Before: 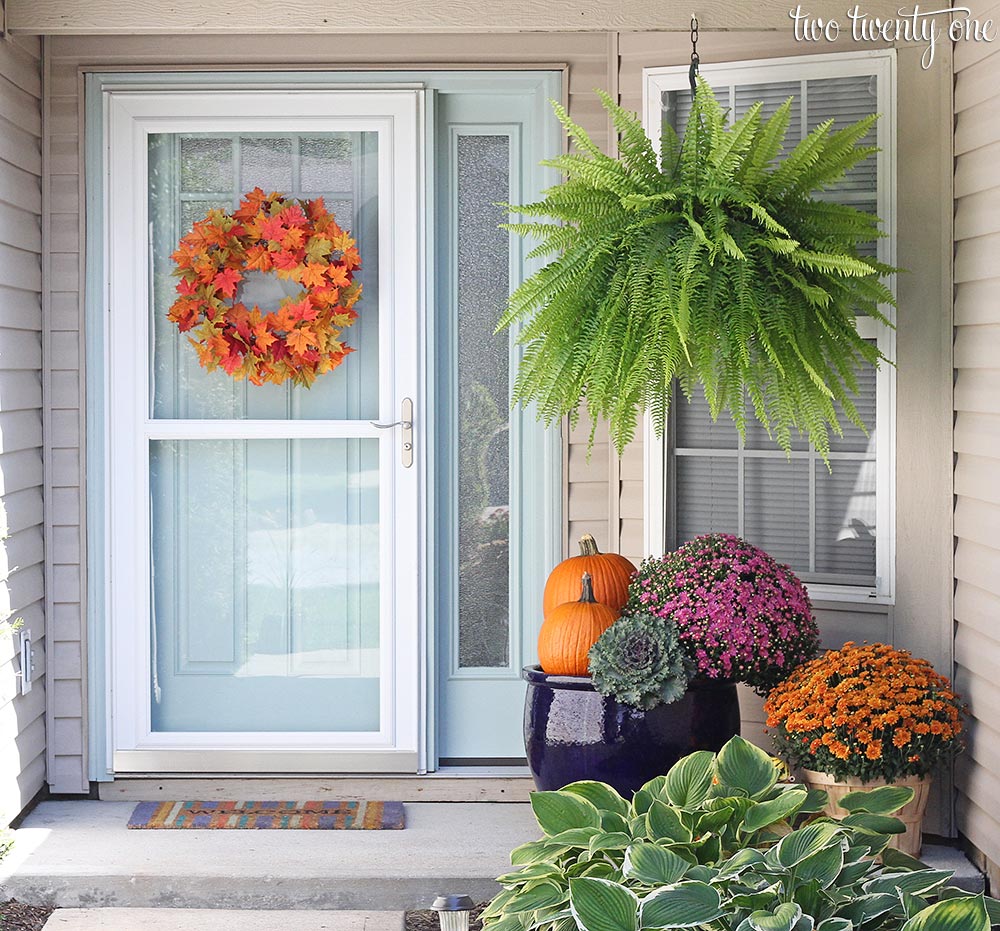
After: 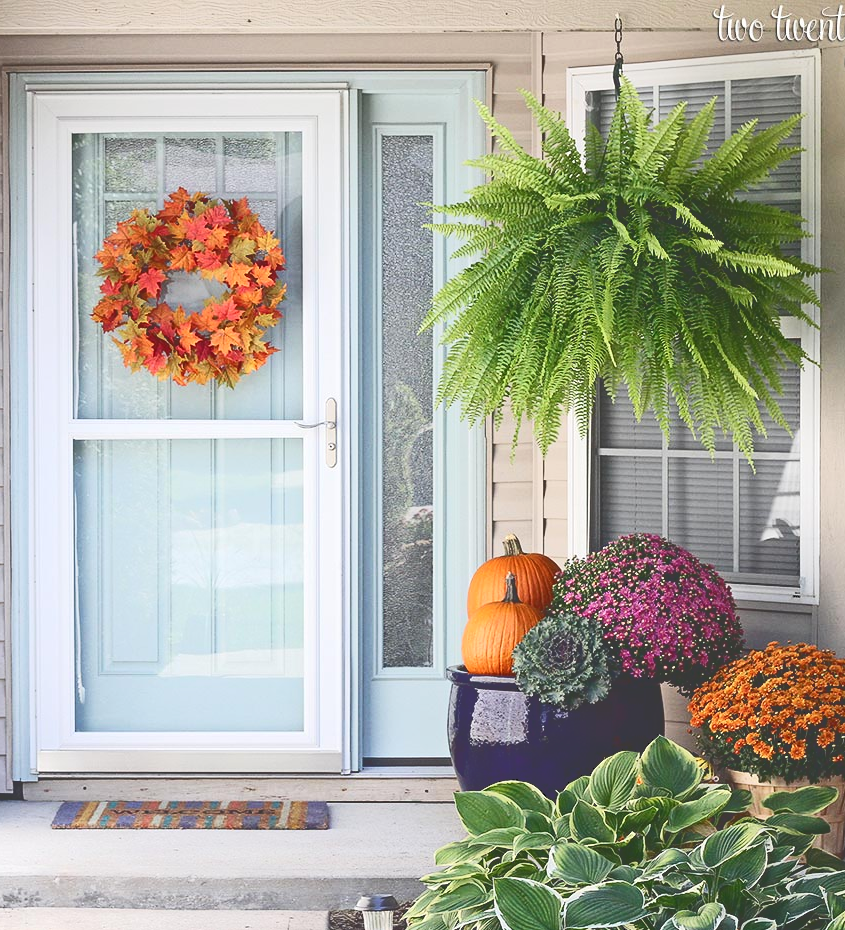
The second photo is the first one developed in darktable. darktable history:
tone curve: curves: ch0 [(0, 0) (0.003, 0.235) (0.011, 0.235) (0.025, 0.235) (0.044, 0.235) (0.069, 0.235) (0.1, 0.237) (0.136, 0.239) (0.177, 0.243) (0.224, 0.256) (0.277, 0.287) (0.335, 0.329) (0.399, 0.391) (0.468, 0.476) (0.543, 0.574) (0.623, 0.683) (0.709, 0.778) (0.801, 0.869) (0.898, 0.924) (1, 1)], color space Lab, independent channels, preserve colors none
crop: left 7.656%, right 7.807%
